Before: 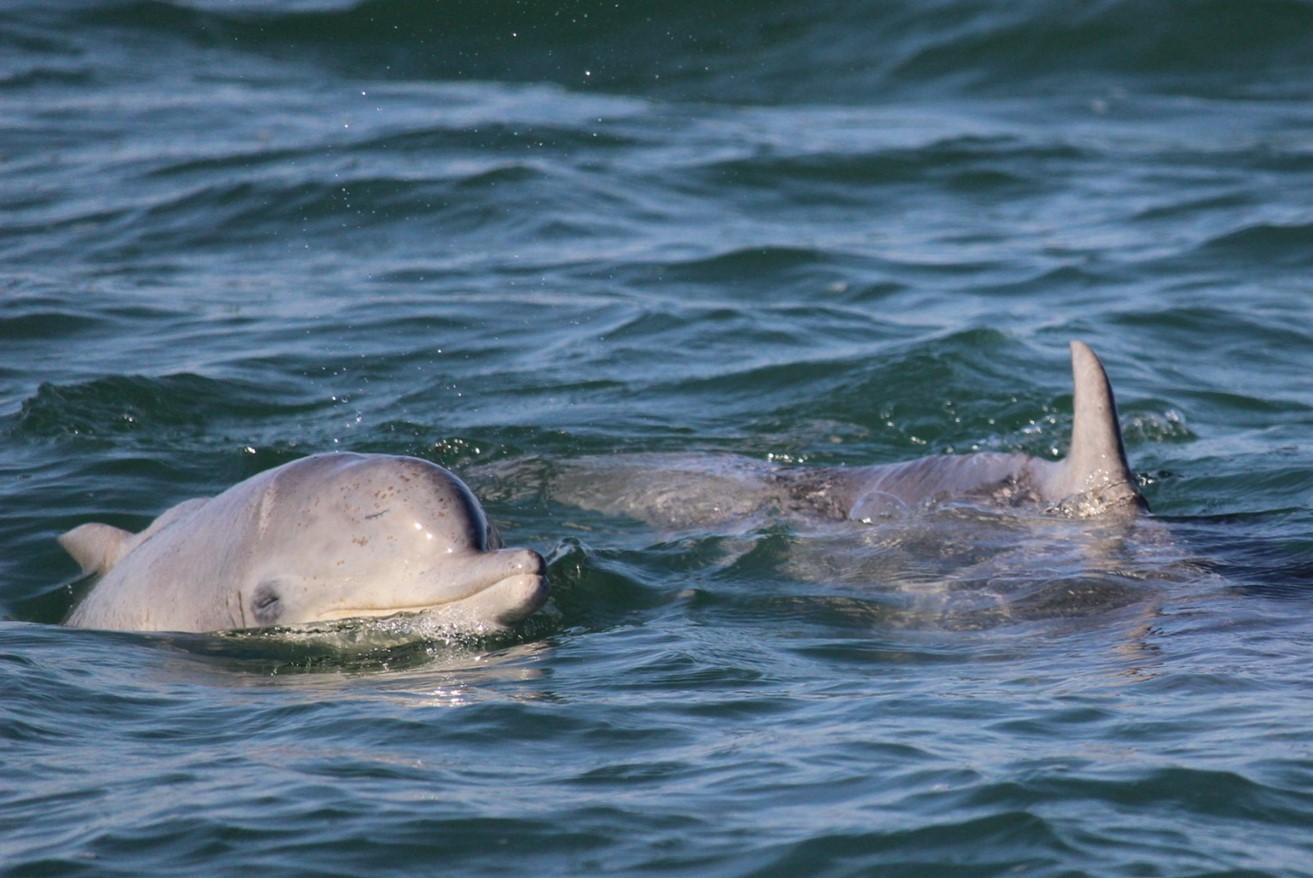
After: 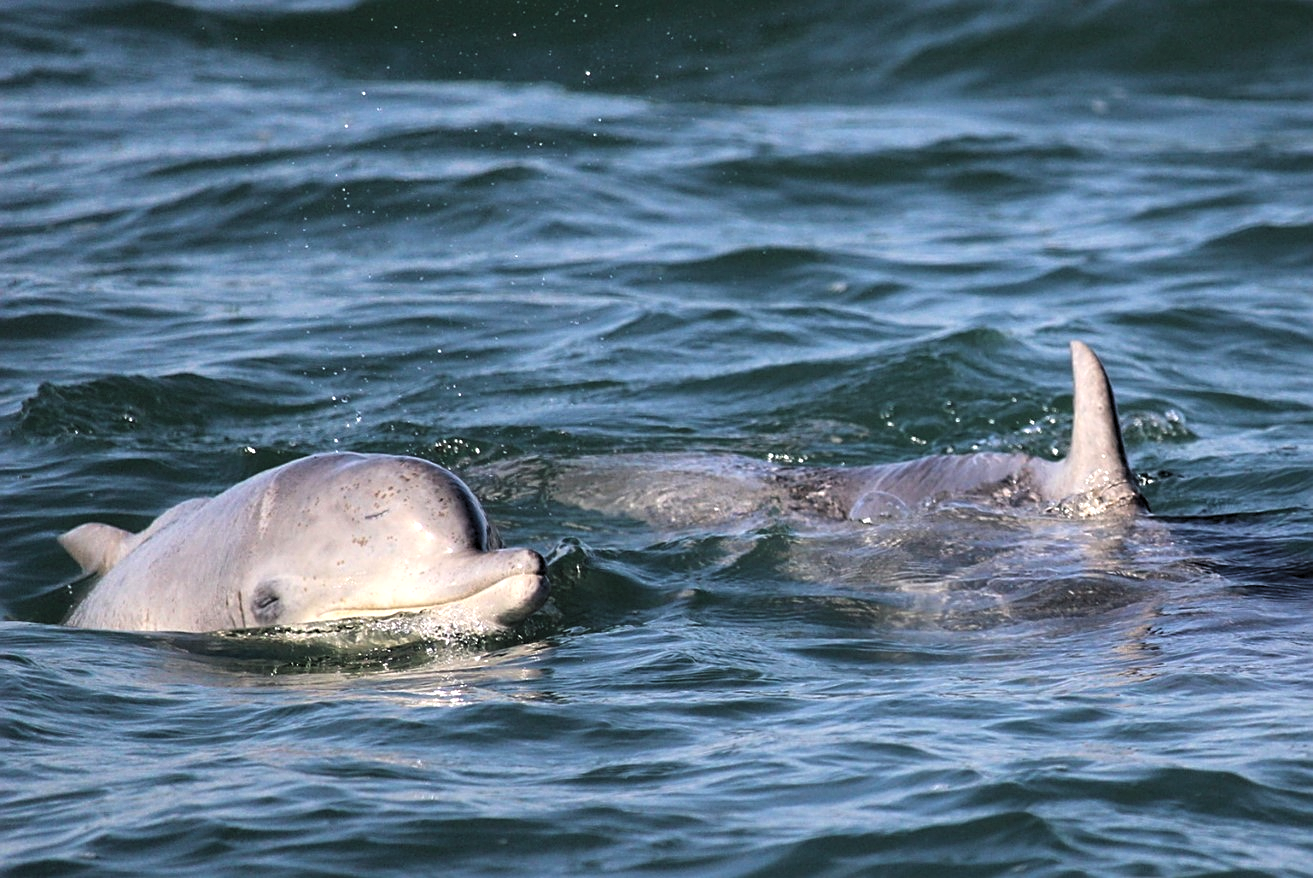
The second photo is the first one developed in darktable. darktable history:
sharpen: on, module defaults
levels: mode automatic, black 0.023%, white 99.97%, levels [0.062, 0.494, 0.925]
exposure: exposure 0.6 EV, compensate highlight preservation false
